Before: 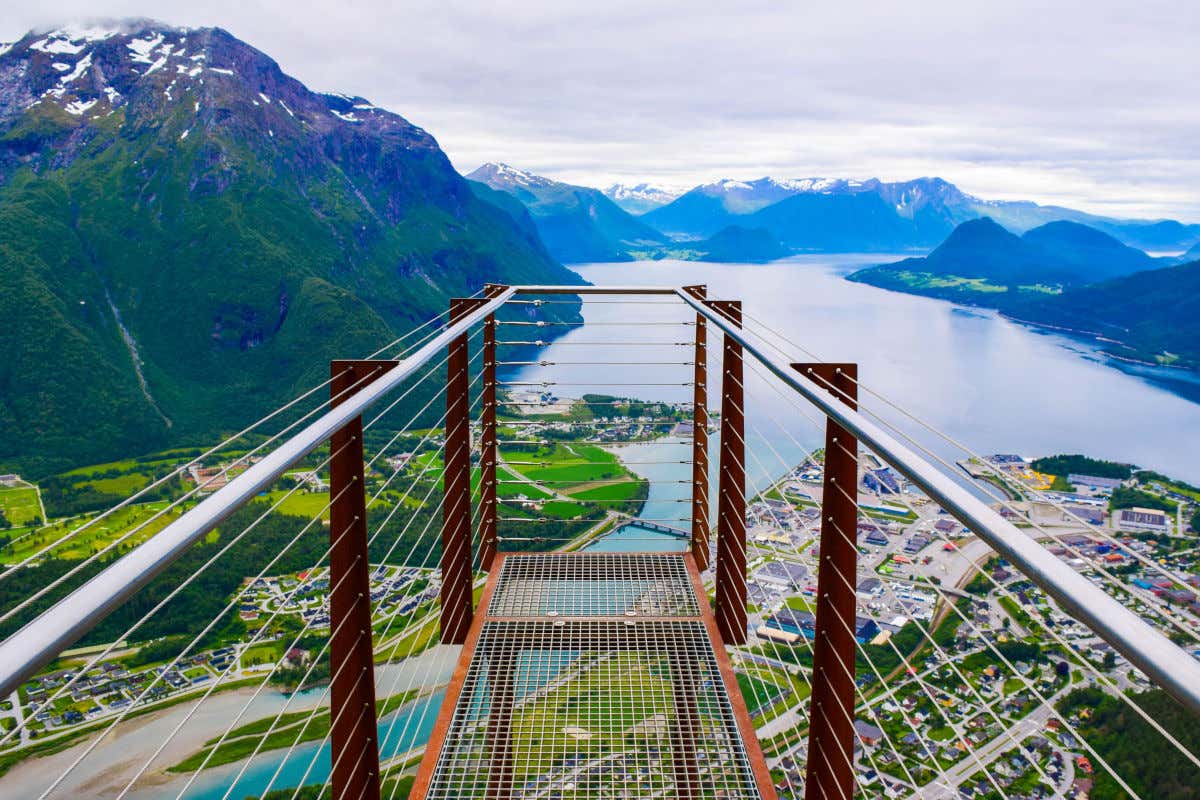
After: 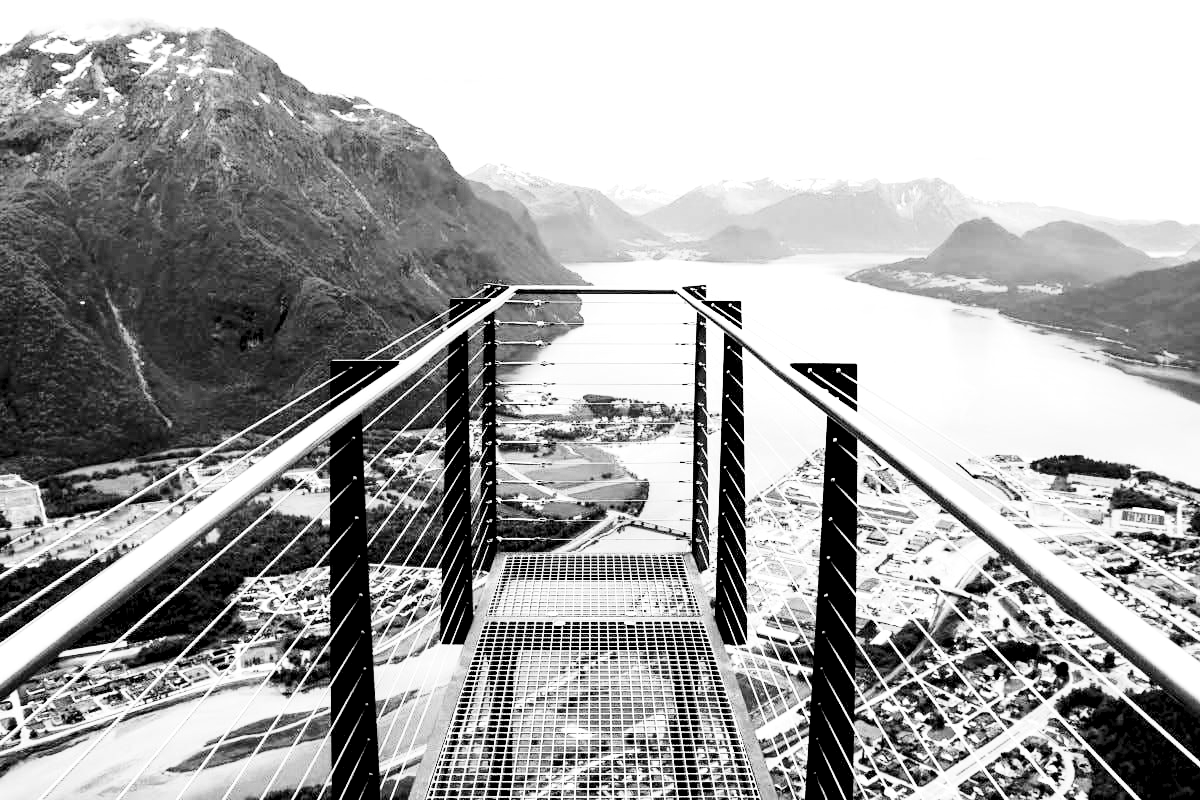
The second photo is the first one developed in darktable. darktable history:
rgb levels: levels [[0.013, 0.434, 0.89], [0, 0.5, 1], [0, 0.5, 1]]
monochrome: a 32, b 64, size 2.3
tone equalizer: -8 EV -1.08 EV, -7 EV -1.01 EV, -6 EV -0.867 EV, -5 EV -0.578 EV, -3 EV 0.578 EV, -2 EV 0.867 EV, -1 EV 1.01 EV, +0 EV 1.08 EV, edges refinement/feathering 500, mask exposure compensation -1.57 EV, preserve details no
base curve: curves: ch0 [(0, 0) (0.028, 0.03) (0.121, 0.232) (0.46, 0.748) (0.859, 0.968) (1, 1)], preserve colors none
color zones: curves: ch1 [(0.235, 0.558) (0.75, 0.5)]; ch2 [(0.25, 0.462) (0.749, 0.457)], mix 25.94%
